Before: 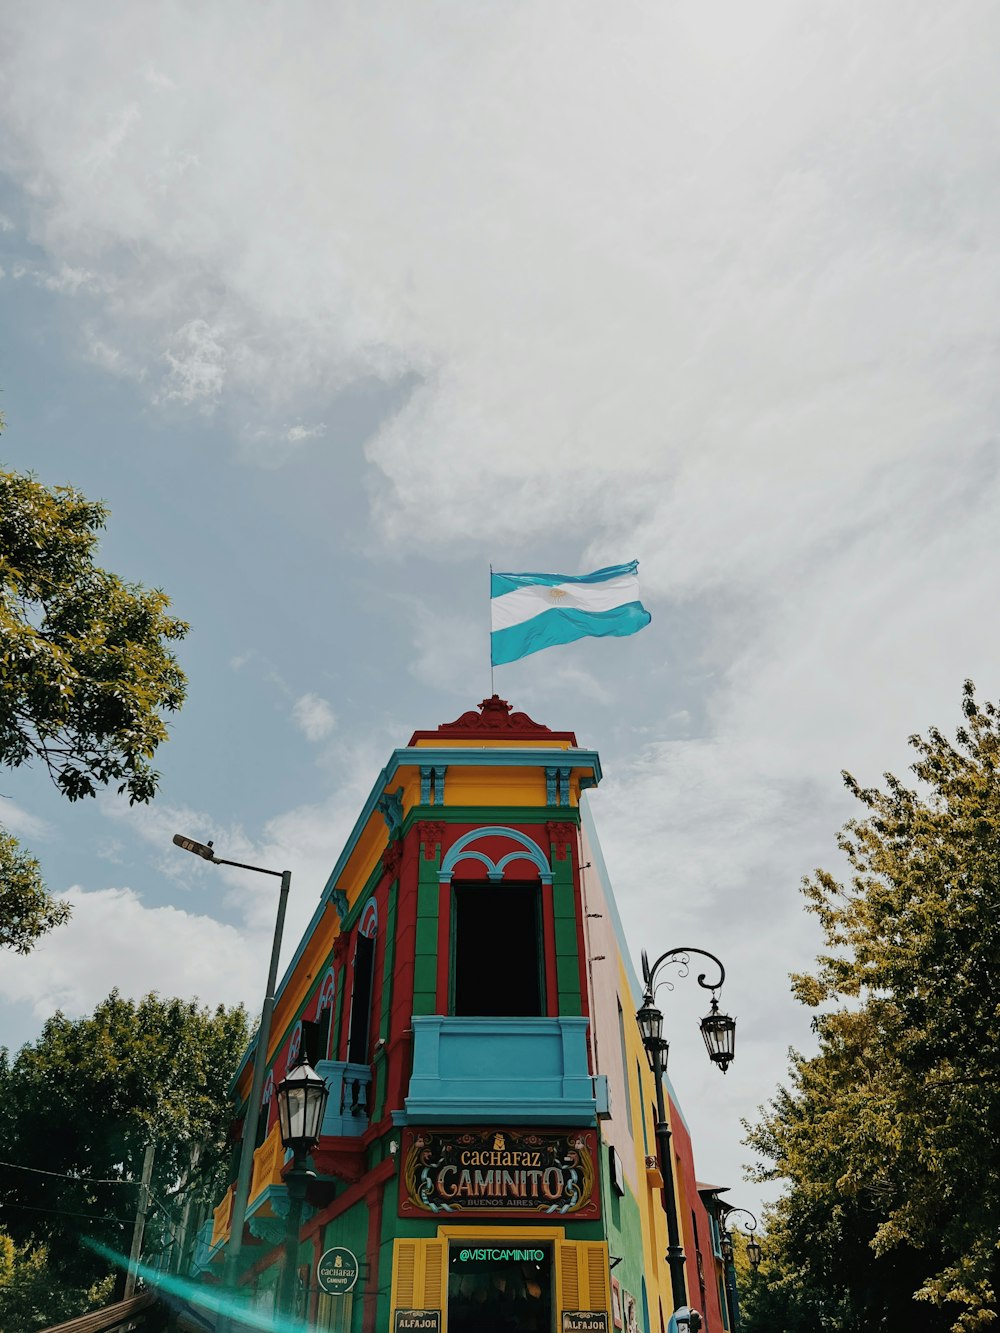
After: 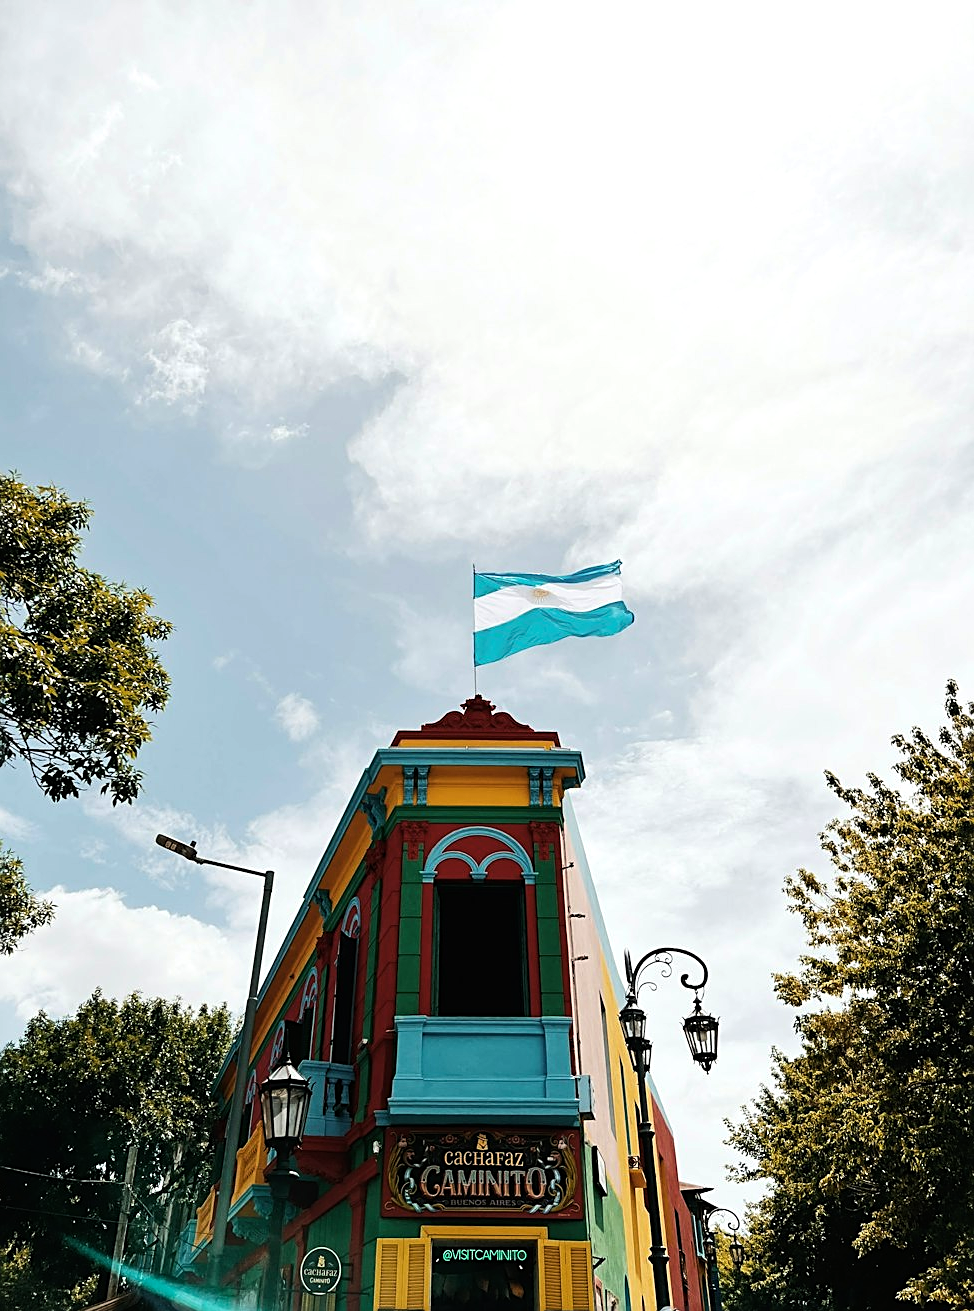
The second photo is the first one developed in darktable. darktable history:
tone equalizer: -8 EV -0.773 EV, -7 EV -0.678 EV, -6 EV -0.61 EV, -5 EV -0.401 EV, -3 EV 0.371 EV, -2 EV 0.6 EV, -1 EV 0.684 EV, +0 EV 0.775 EV, edges refinement/feathering 500, mask exposure compensation -1.57 EV, preserve details no
color balance rgb: perceptual saturation grading › global saturation 0.711%, global vibrance 14.415%
sharpen: on, module defaults
crop and rotate: left 1.758%, right 0.764%, bottom 1.635%
